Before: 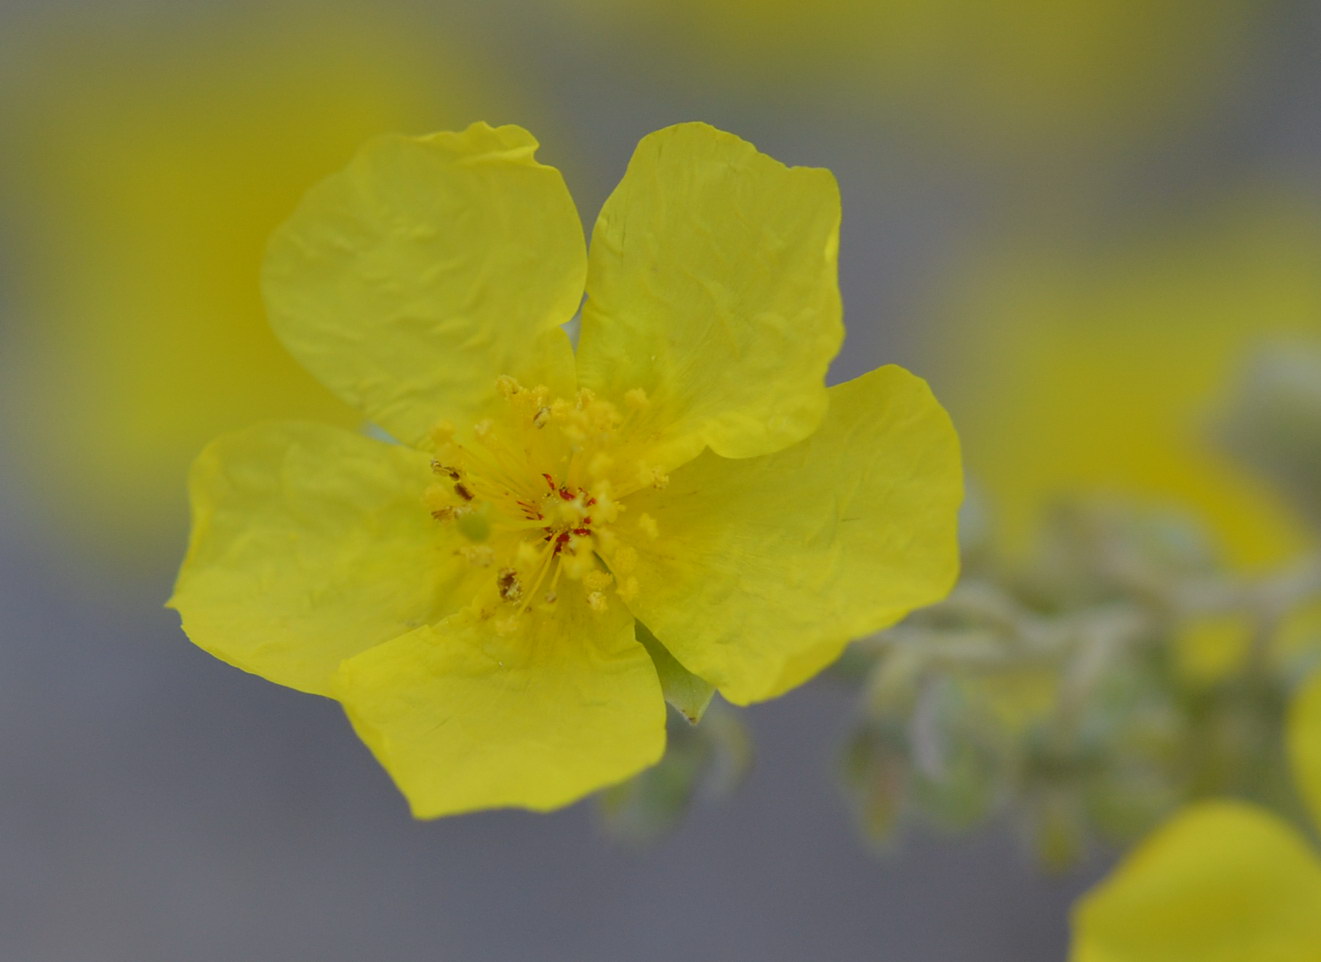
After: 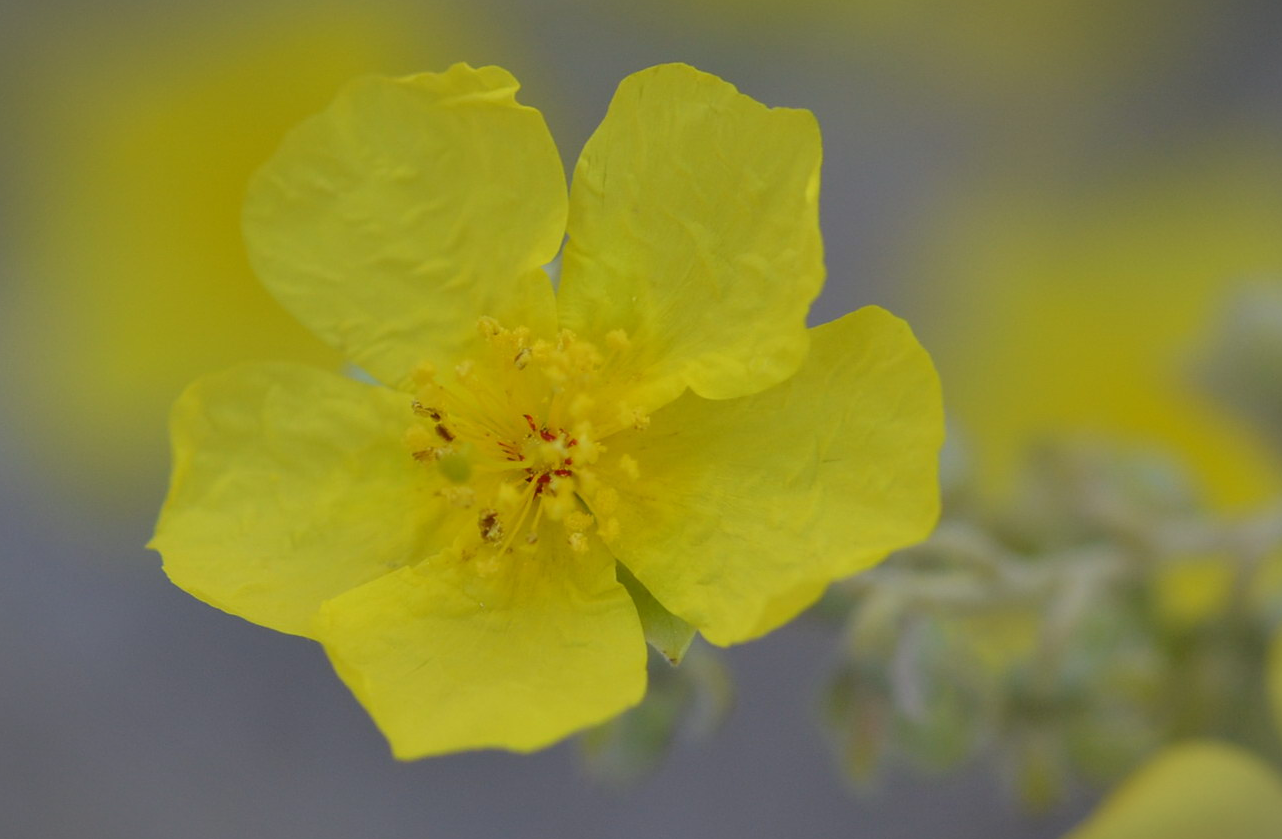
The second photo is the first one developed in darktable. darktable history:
crop: left 1.507%, top 6.147%, right 1.379%, bottom 6.637%
vignetting: fall-off start 100%, brightness -0.282, width/height ratio 1.31
